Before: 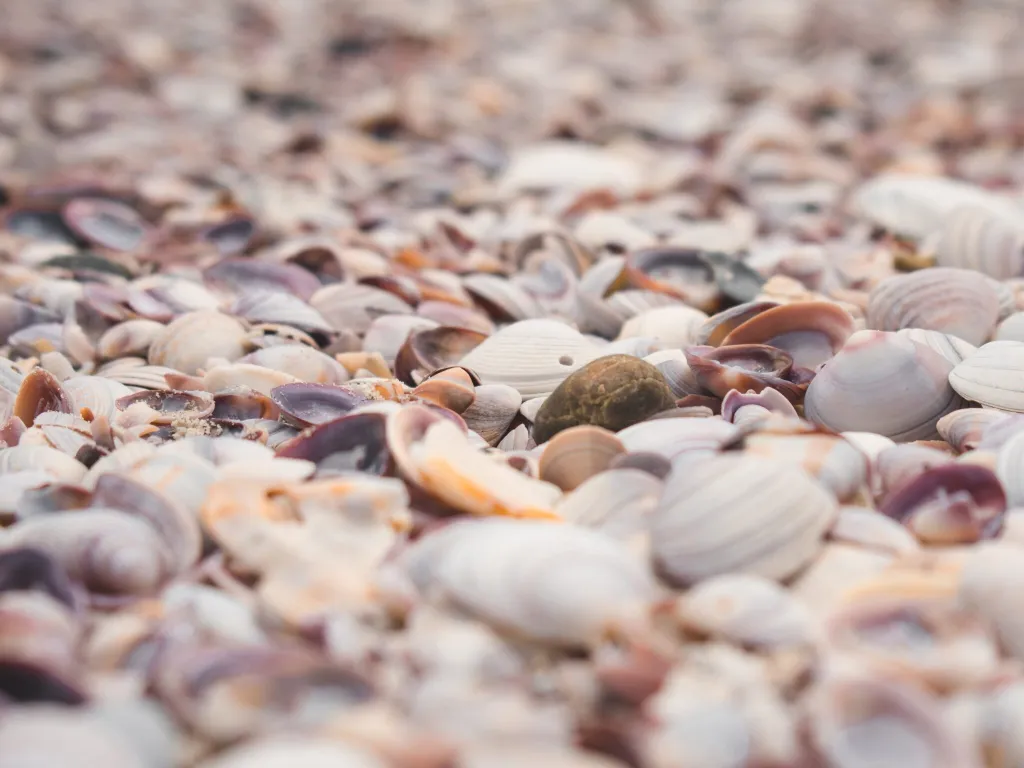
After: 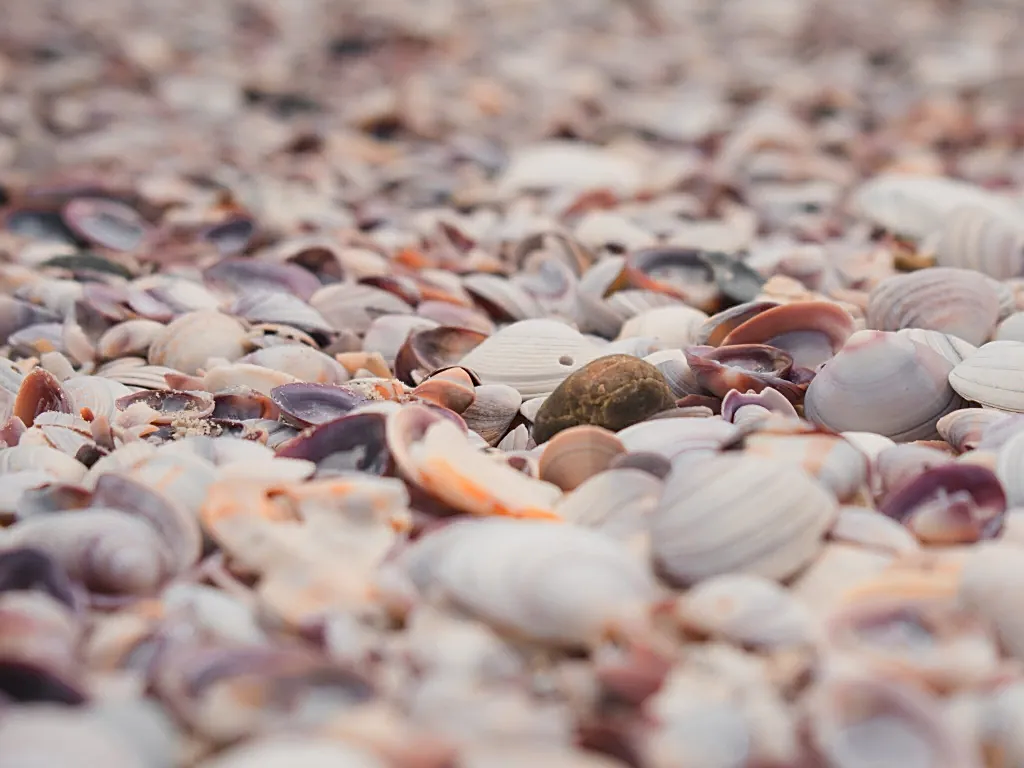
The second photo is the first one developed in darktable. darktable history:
sharpen: on, module defaults
color zones: curves: ch1 [(0.263, 0.53) (0.376, 0.287) (0.487, 0.512) (0.748, 0.547) (1, 0.513)]; ch2 [(0.262, 0.45) (0.751, 0.477)]
exposure: black level correction 0.006, exposure -0.222 EV, compensate highlight preservation false
